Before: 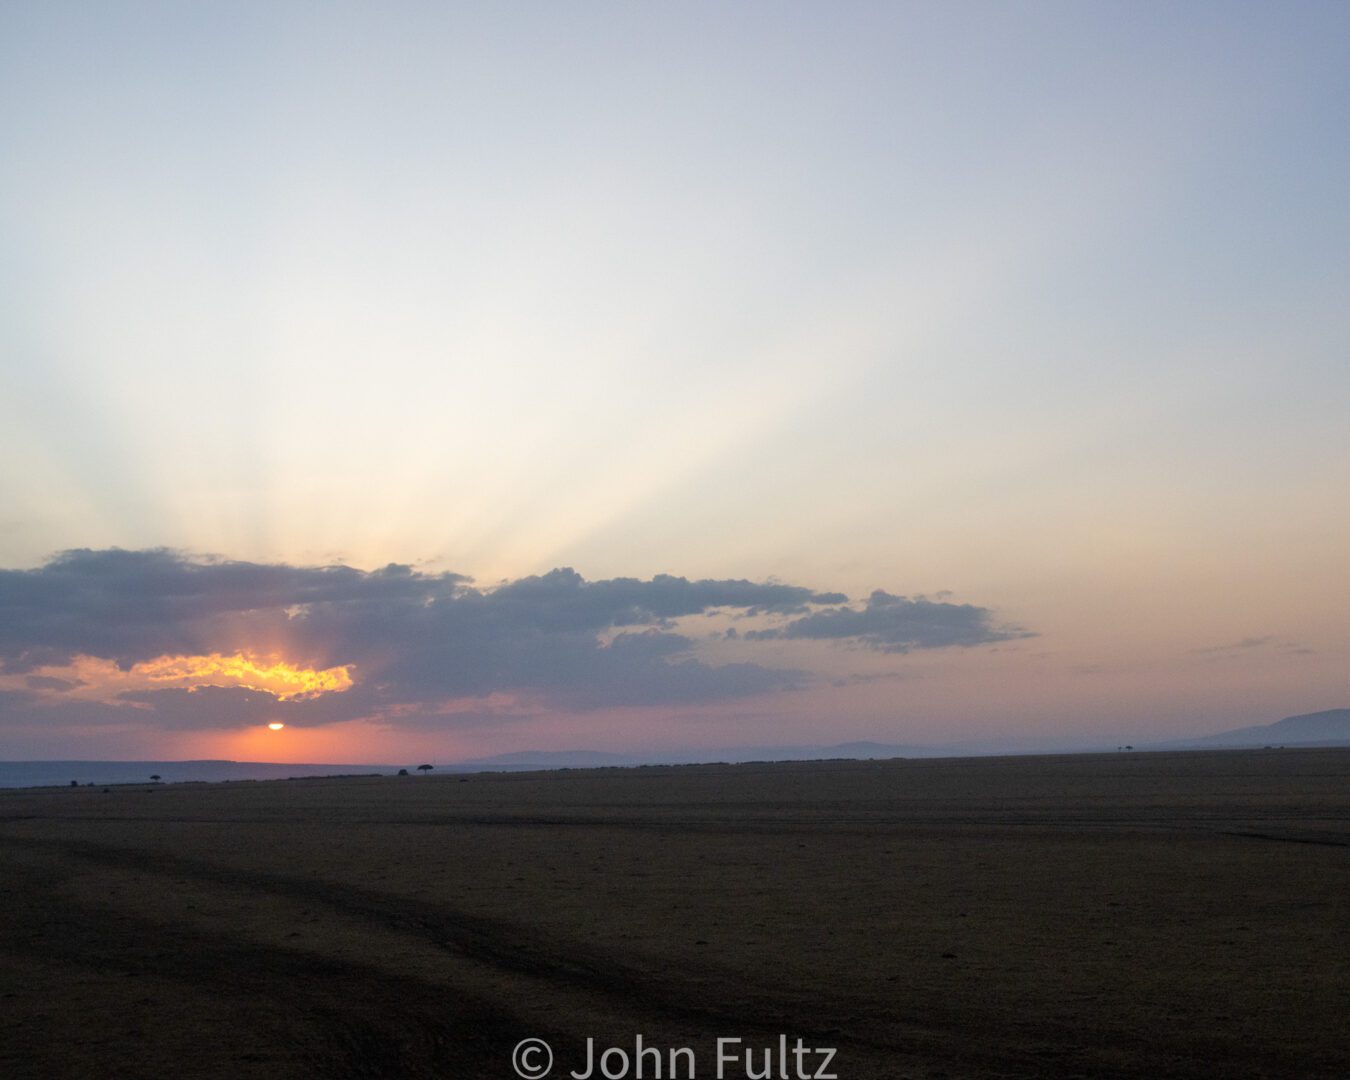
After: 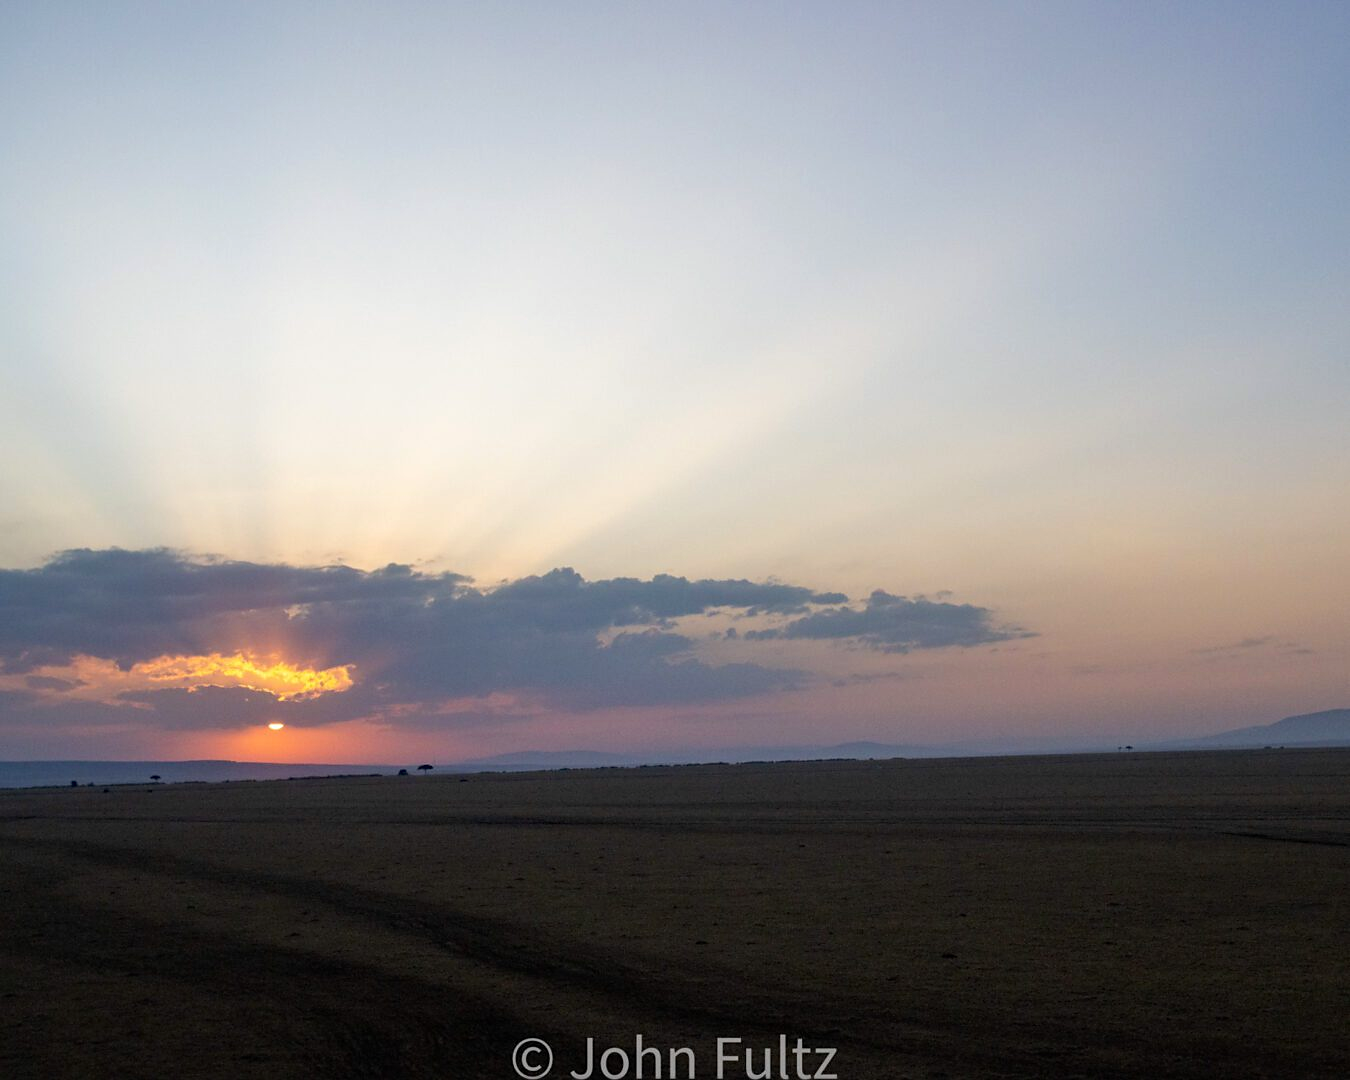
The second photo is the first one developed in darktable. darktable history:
haze removal: compatibility mode true, adaptive false
sharpen: radius 1.539, amount 0.37, threshold 1.539
